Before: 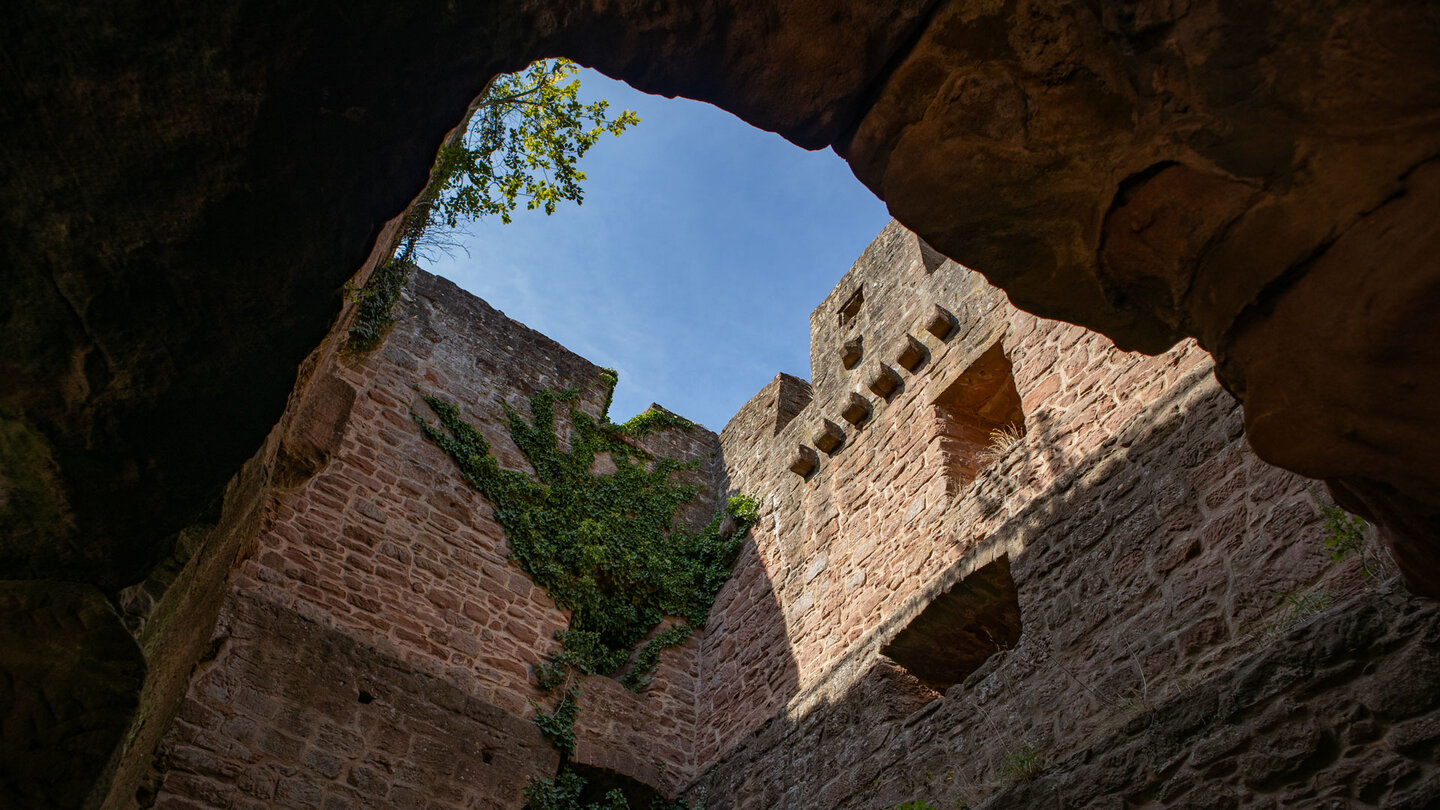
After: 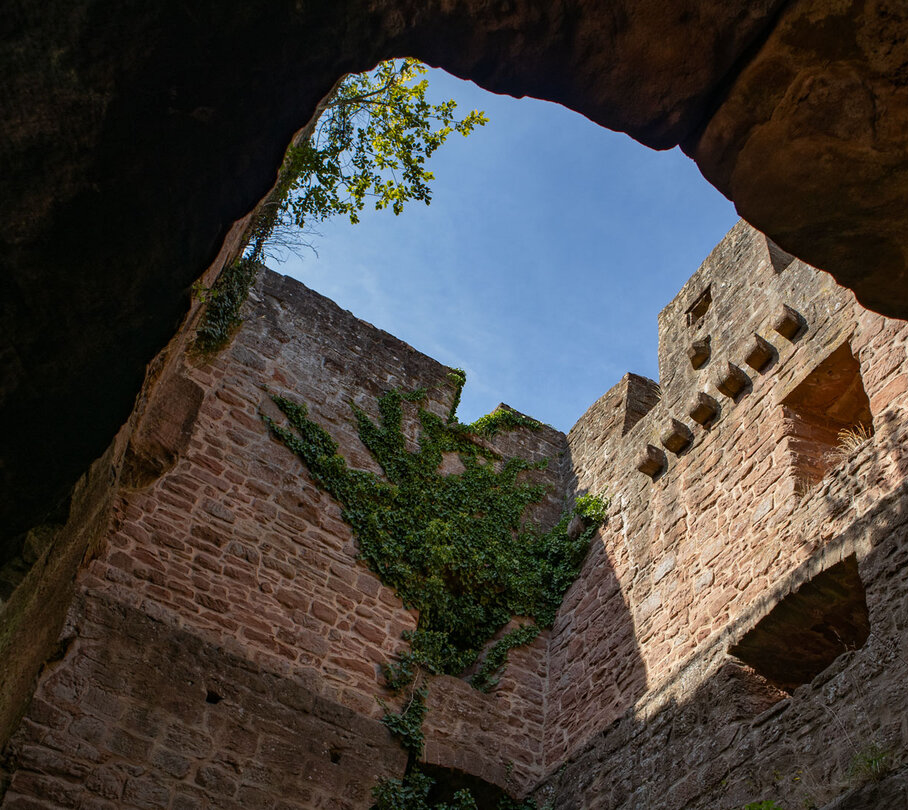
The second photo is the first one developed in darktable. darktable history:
shadows and highlights: radius 335.57, shadows 63.39, highlights 4.11, compress 87.91%, soften with gaussian
crop: left 10.61%, right 26.289%
